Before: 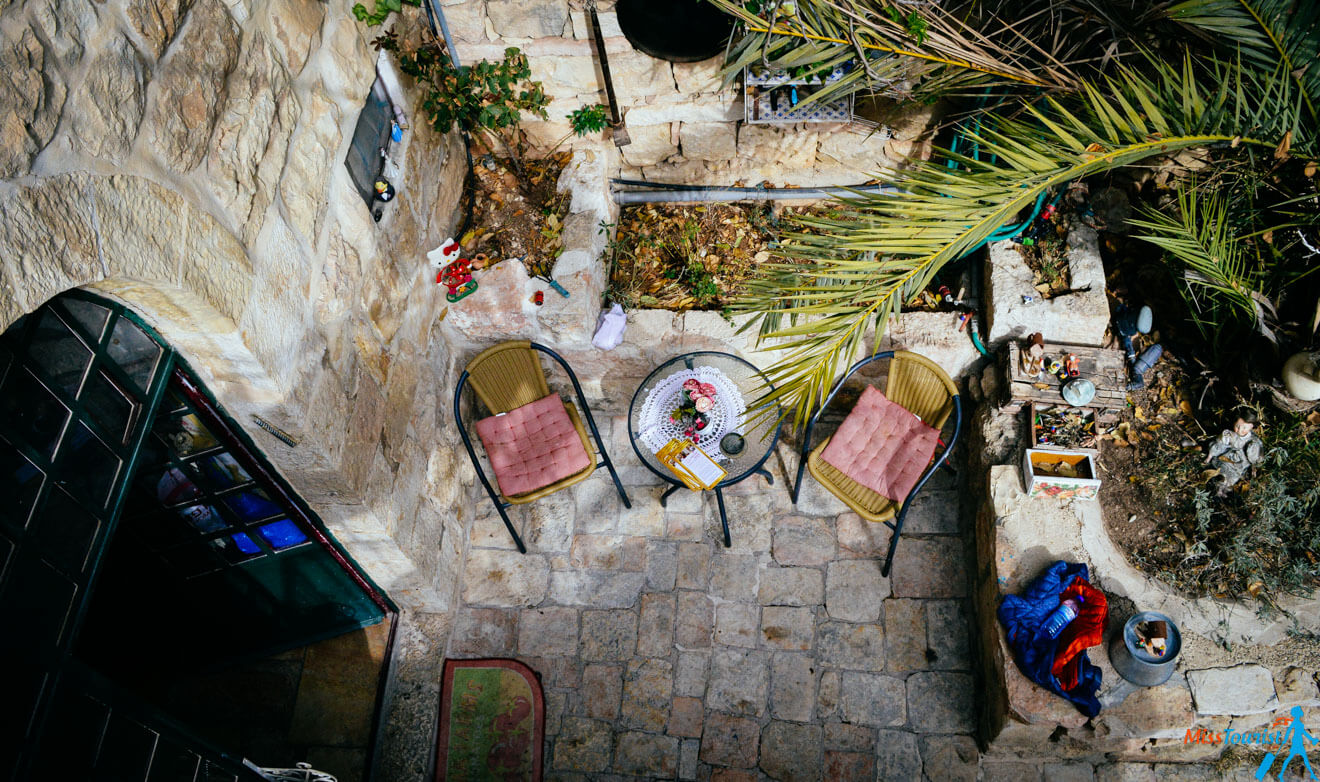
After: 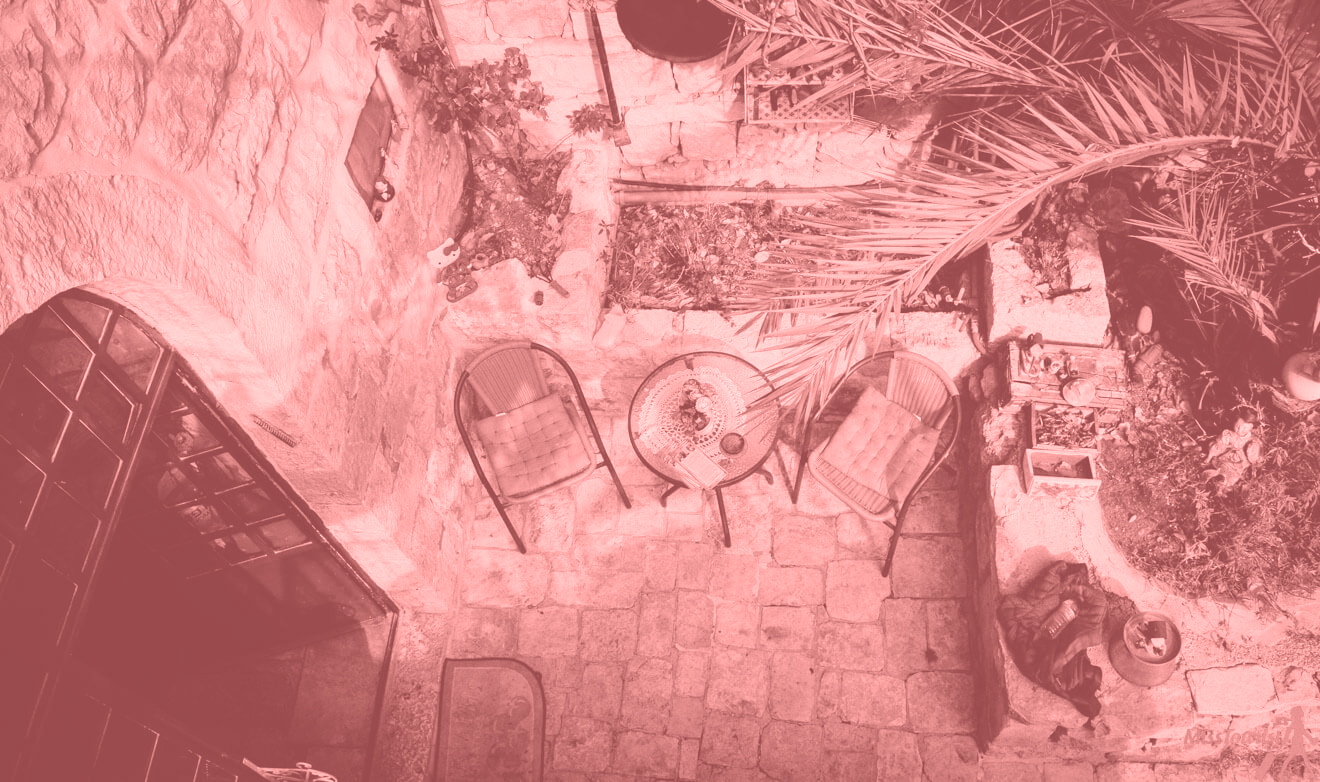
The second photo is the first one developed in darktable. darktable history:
exposure: exposure 0.6 EV, compensate highlight preservation false
color zones: curves: ch0 [(0, 0.5) (0.125, 0.4) (0.25, 0.5) (0.375, 0.4) (0.5, 0.4) (0.625, 0.35) (0.75, 0.35) (0.875, 0.5)]; ch1 [(0, 0.35) (0.125, 0.45) (0.25, 0.35) (0.375, 0.35) (0.5, 0.35) (0.625, 0.35) (0.75, 0.45) (0.875, 0.35)]; ch2 [(0, 0.6) (0.125, 0.5) (0.25, 0.5) (0.375, 0.6) (0.5, 0.6) (0.625, 0.5) (0.75, 0.5) (0.875, 0.5)]
colorize: saturation 51%, source mix 50.67%, lightness 50.67%
